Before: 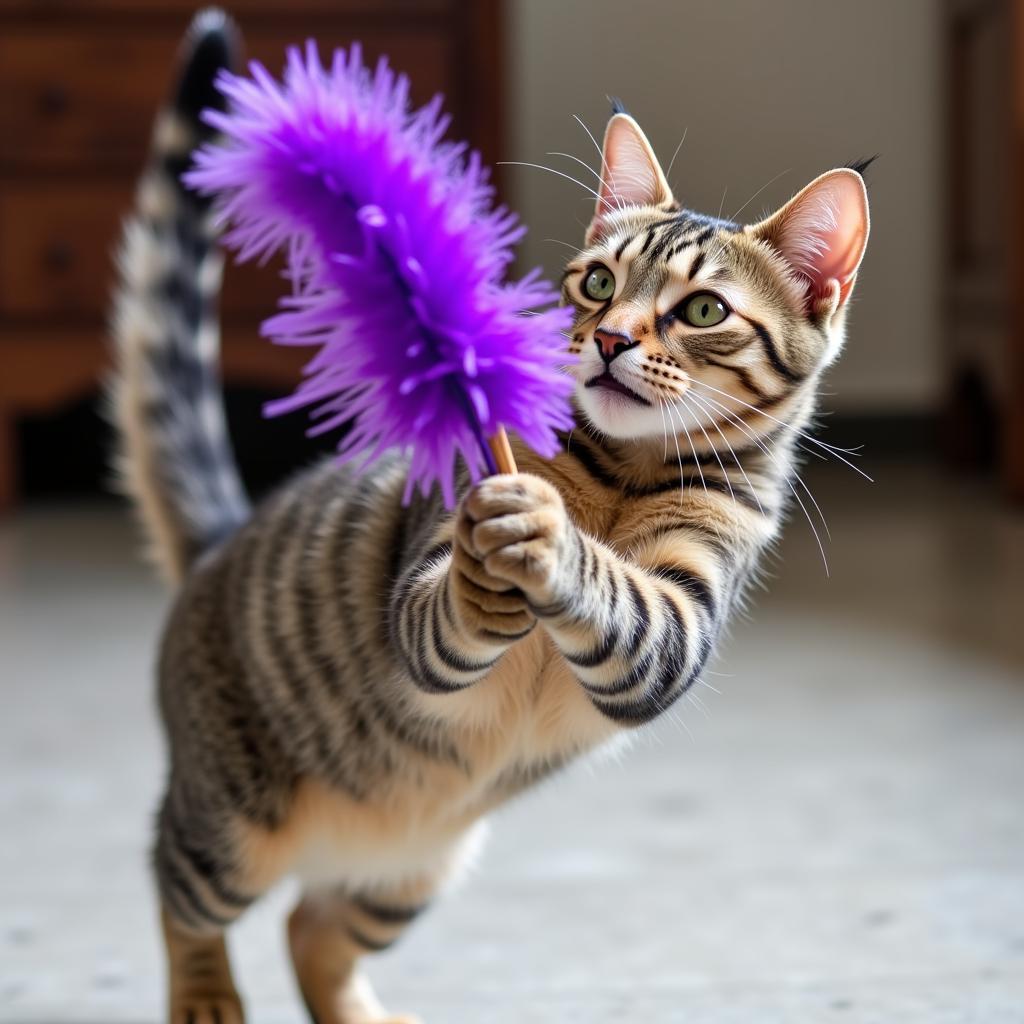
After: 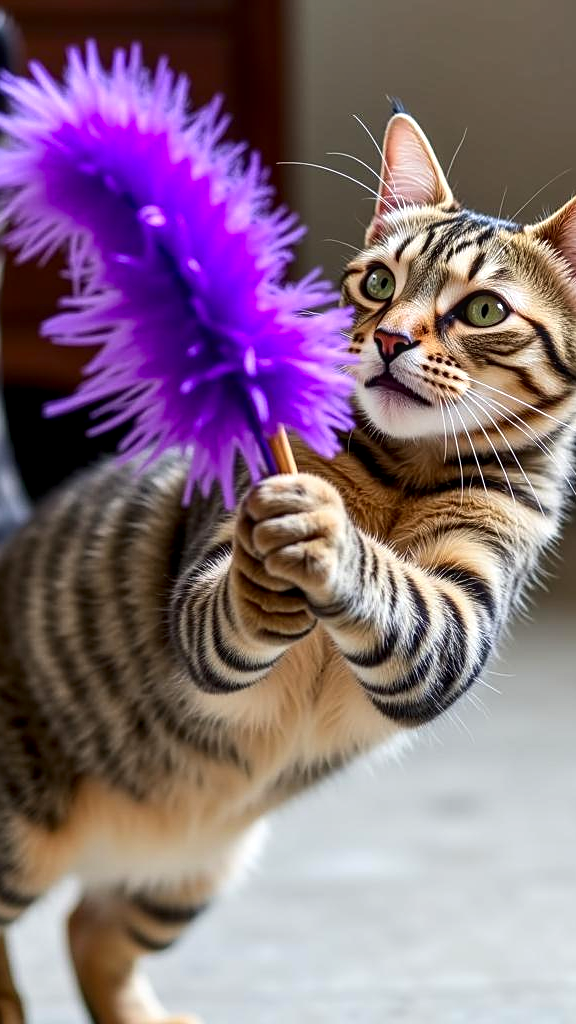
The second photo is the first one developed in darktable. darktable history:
local contrast: on, module defaults
contrast brightness saturation: contrast 0.13, brightness -0.05, saturation 0.16
crop: left 21.496%, right 22.254%
sharpen: on, module defaults
tone equalizer: on, module defaults
